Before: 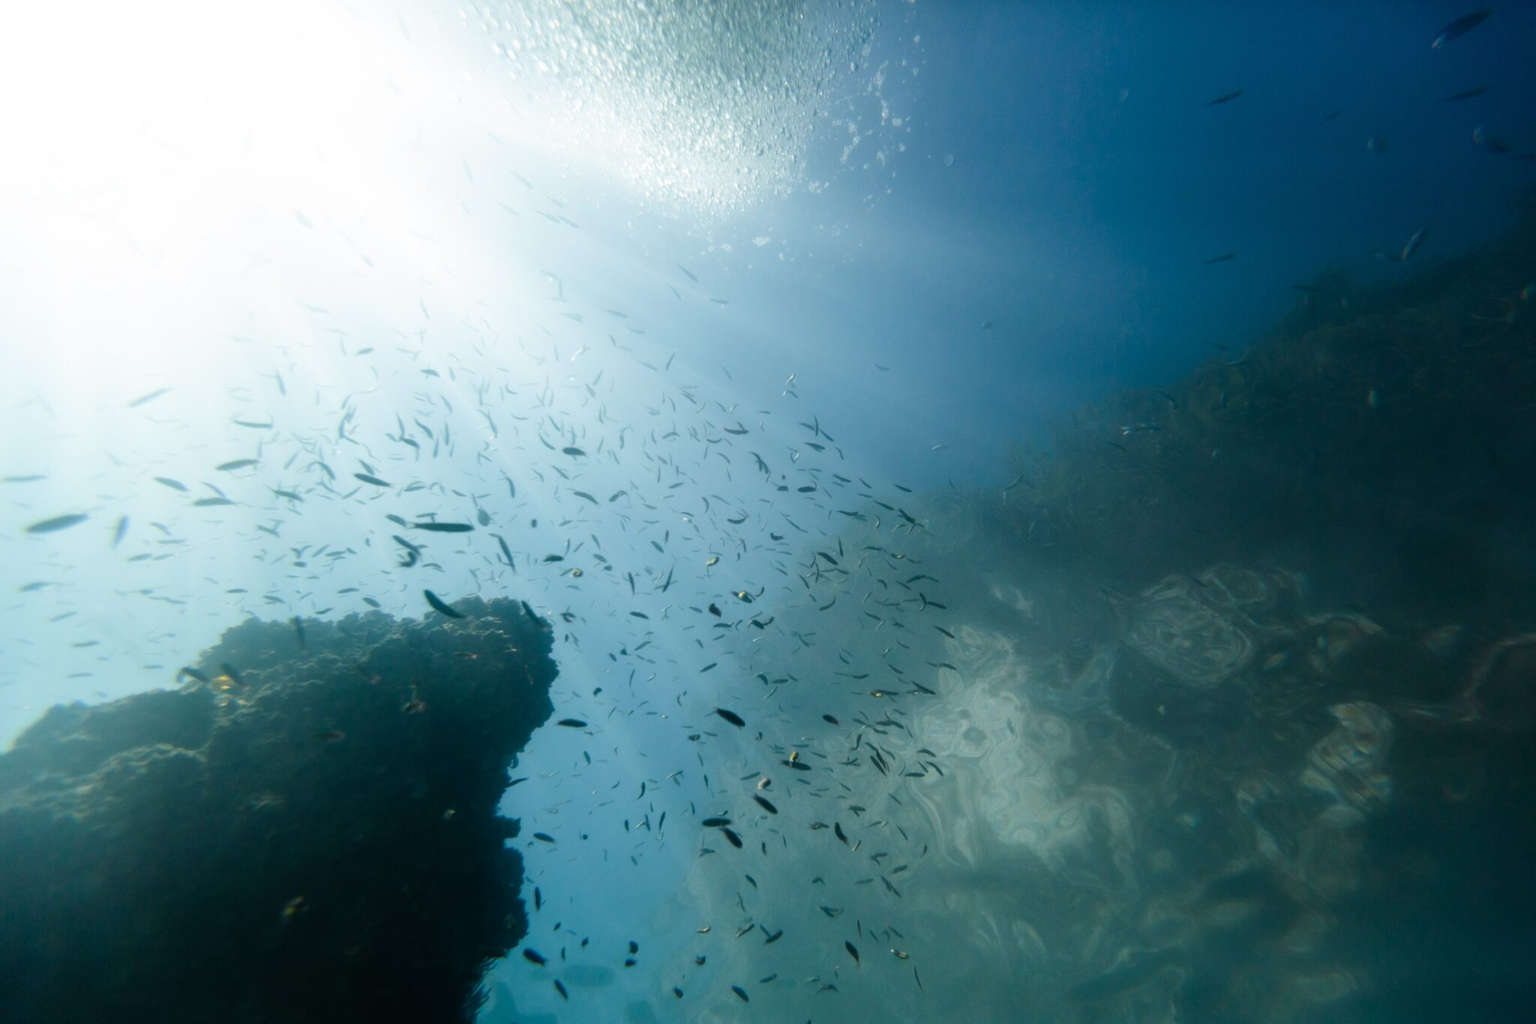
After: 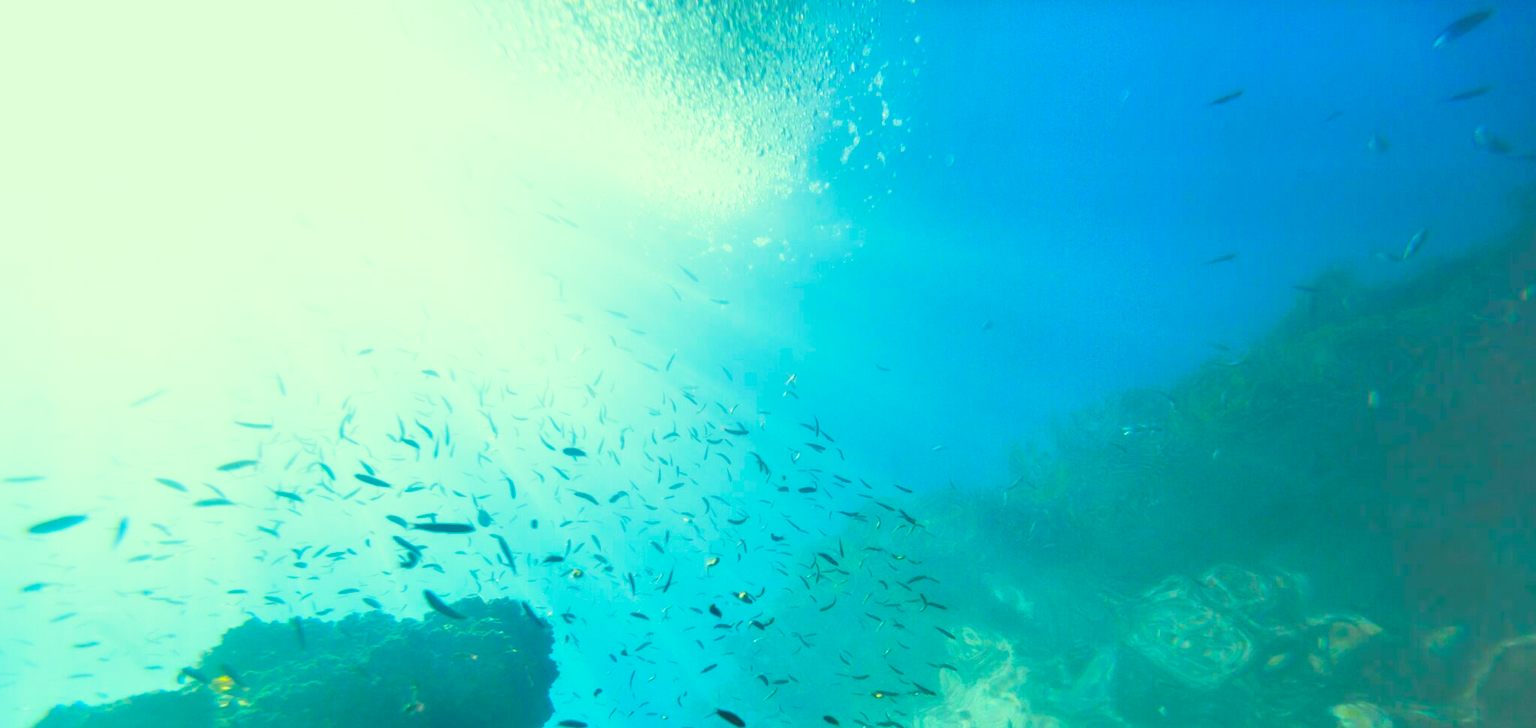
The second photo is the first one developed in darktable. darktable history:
base curve: curves: ch0 [(0, 0) (0.028, 0.03) (0.121, 0.232) (0.46, 0.748) (0.859, 0.968) (1, 1)], preserve colors none
exposure: black level correction -0.035, exposure -0.498 EV, compensate highlight preservation false
color correction: highlights a* -10.8, highlights b* 9.87, saturation 1.71
tone equalizer: -7 EV 0.149 EV, -6 EV 0.584 EV, -5 EV 1.12 EV, -4 EV 1.32 EV, -3 EV 1.13 EV, -2 EV 0.6 EV, -1 EV 0.157 EV
color balance rgb: power › hue 60.76°, perceptual saturation grading › global saturation 14.94%, global vibrance 30.401%, contrast 10.266%
crop: right 0.001%, bottom 28.874%
local contrast: highlights 101%, shadows 102%, detail 119%, midtone range 0.2
